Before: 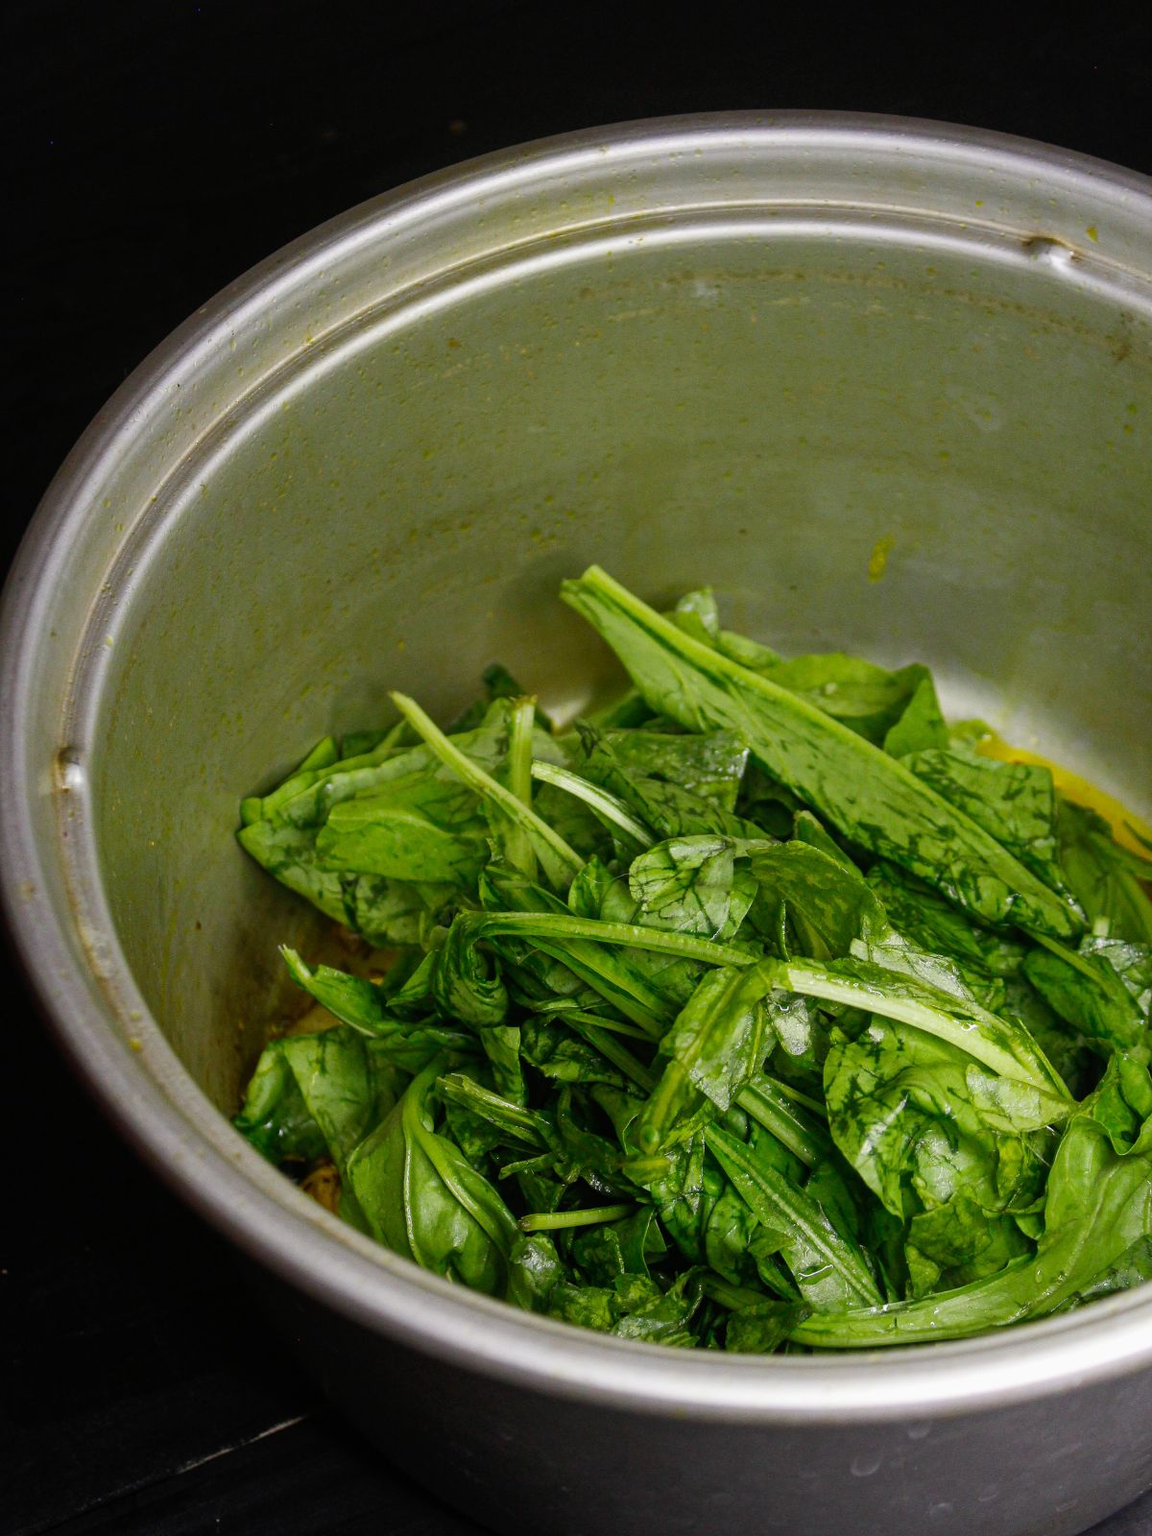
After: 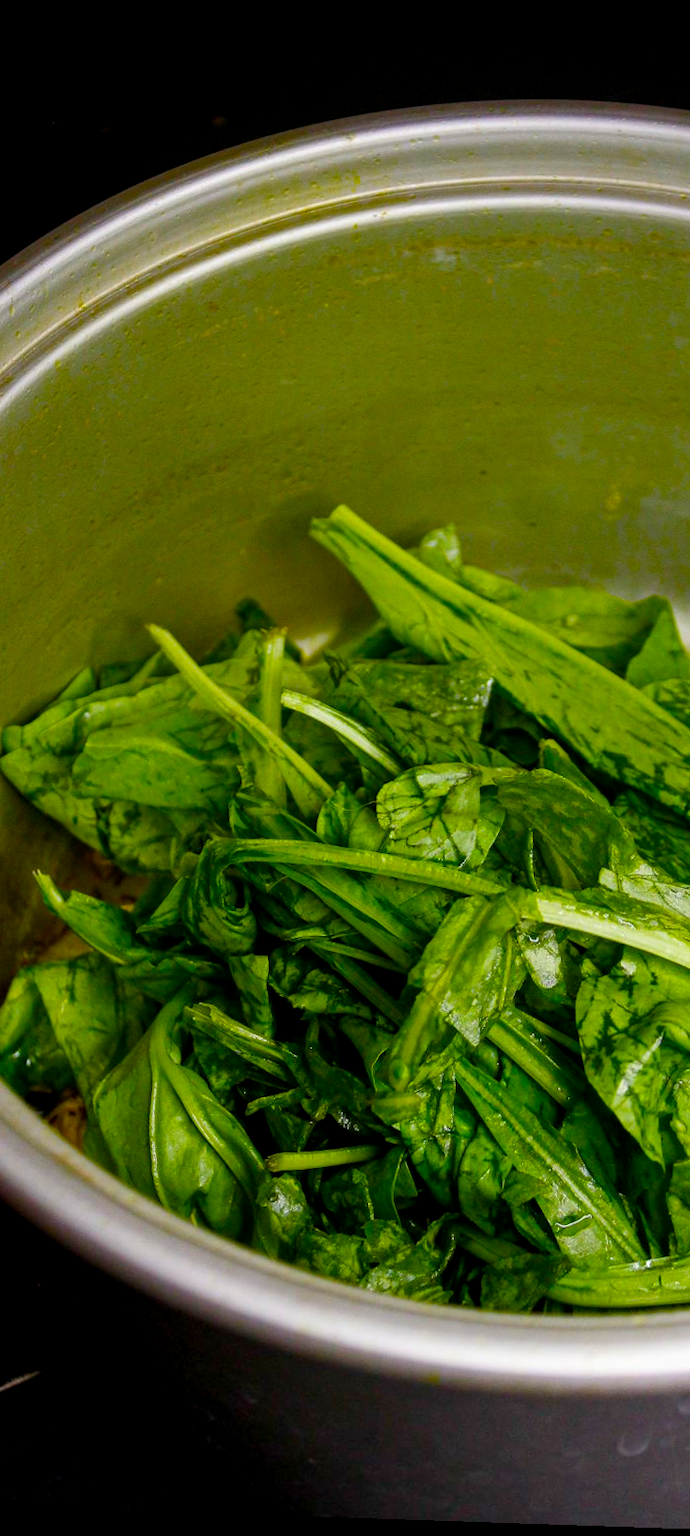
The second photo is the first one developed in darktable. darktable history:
crop and rotate: left 22.516%, right 21.234%
exposure: black level correction 0.002, compensate highlight preservation false
rotate and perspective: rotation 0.128°, lens shift (vertical) -0.181, lens shift (horizontal) -0.044, shear 0.001, automatic cropping off
tone equalizer: on, module defaults
color balance: mode lift, gamma, gain (sRGB), lift [0.97, 1, 1, 1], gamma [1.03, 1, 1, 1]
color balance rgb: perceptual saturation grading › global saturation 20%, perceptual saturation grading › highlights -25%, perceptual saturation grading › shadows 25%, global vibrance 50%
